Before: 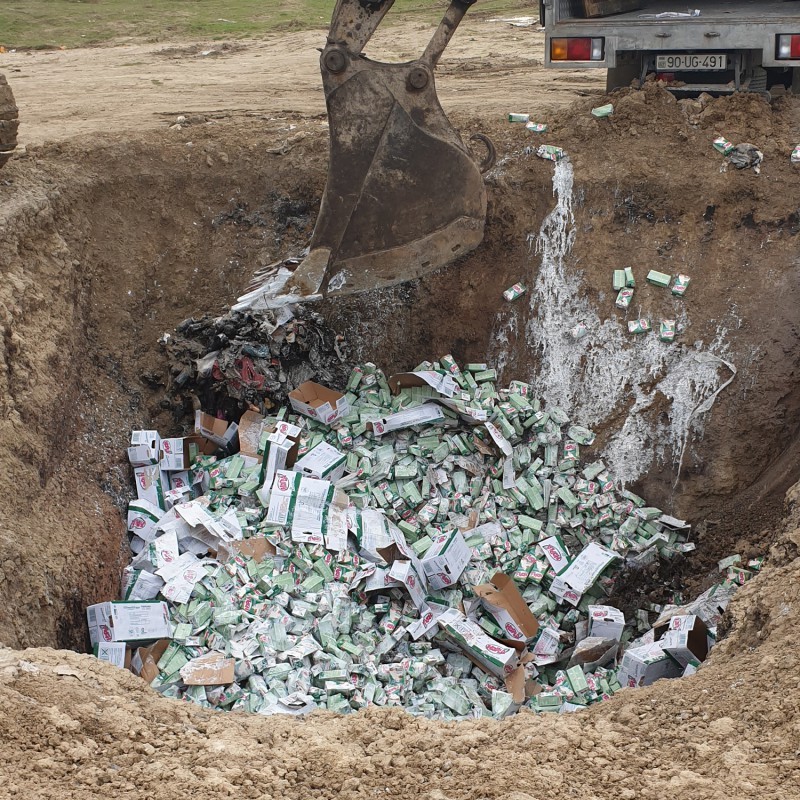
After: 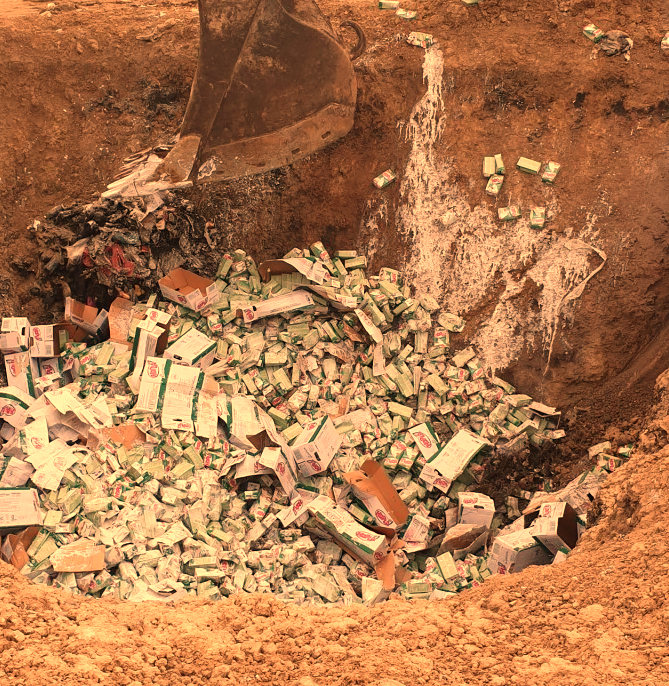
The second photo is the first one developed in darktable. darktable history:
crop: left 16.315%, top 14.246%
white balance: red 1.467, blue 0.684
